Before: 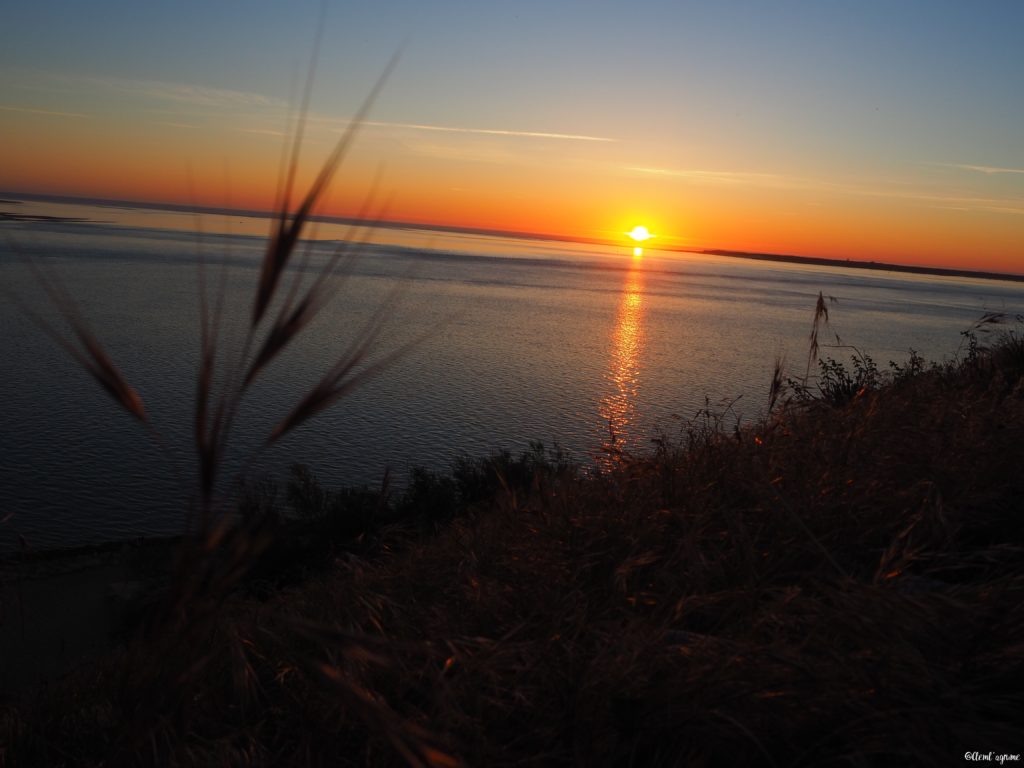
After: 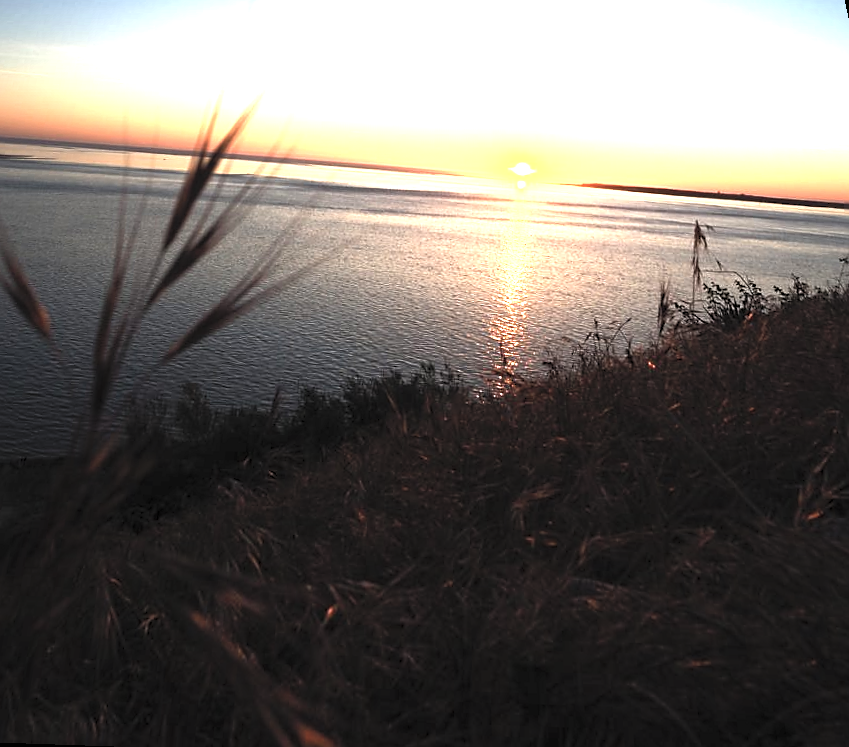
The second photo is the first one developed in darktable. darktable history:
levels: levels [0.012, 0.367, 0.697]
rotate and perspective: rotation 0.72°, lens shift (vertical) -0.352, lens shift (horizontal) -0.051, crop left 0.152, crop right 0.859, crop top 0.019, crop bottom 0.964
sharpen: on, module defaults
contrast brightness saturation: contrast 0.43, brightness 0.56, saturation -0.19
